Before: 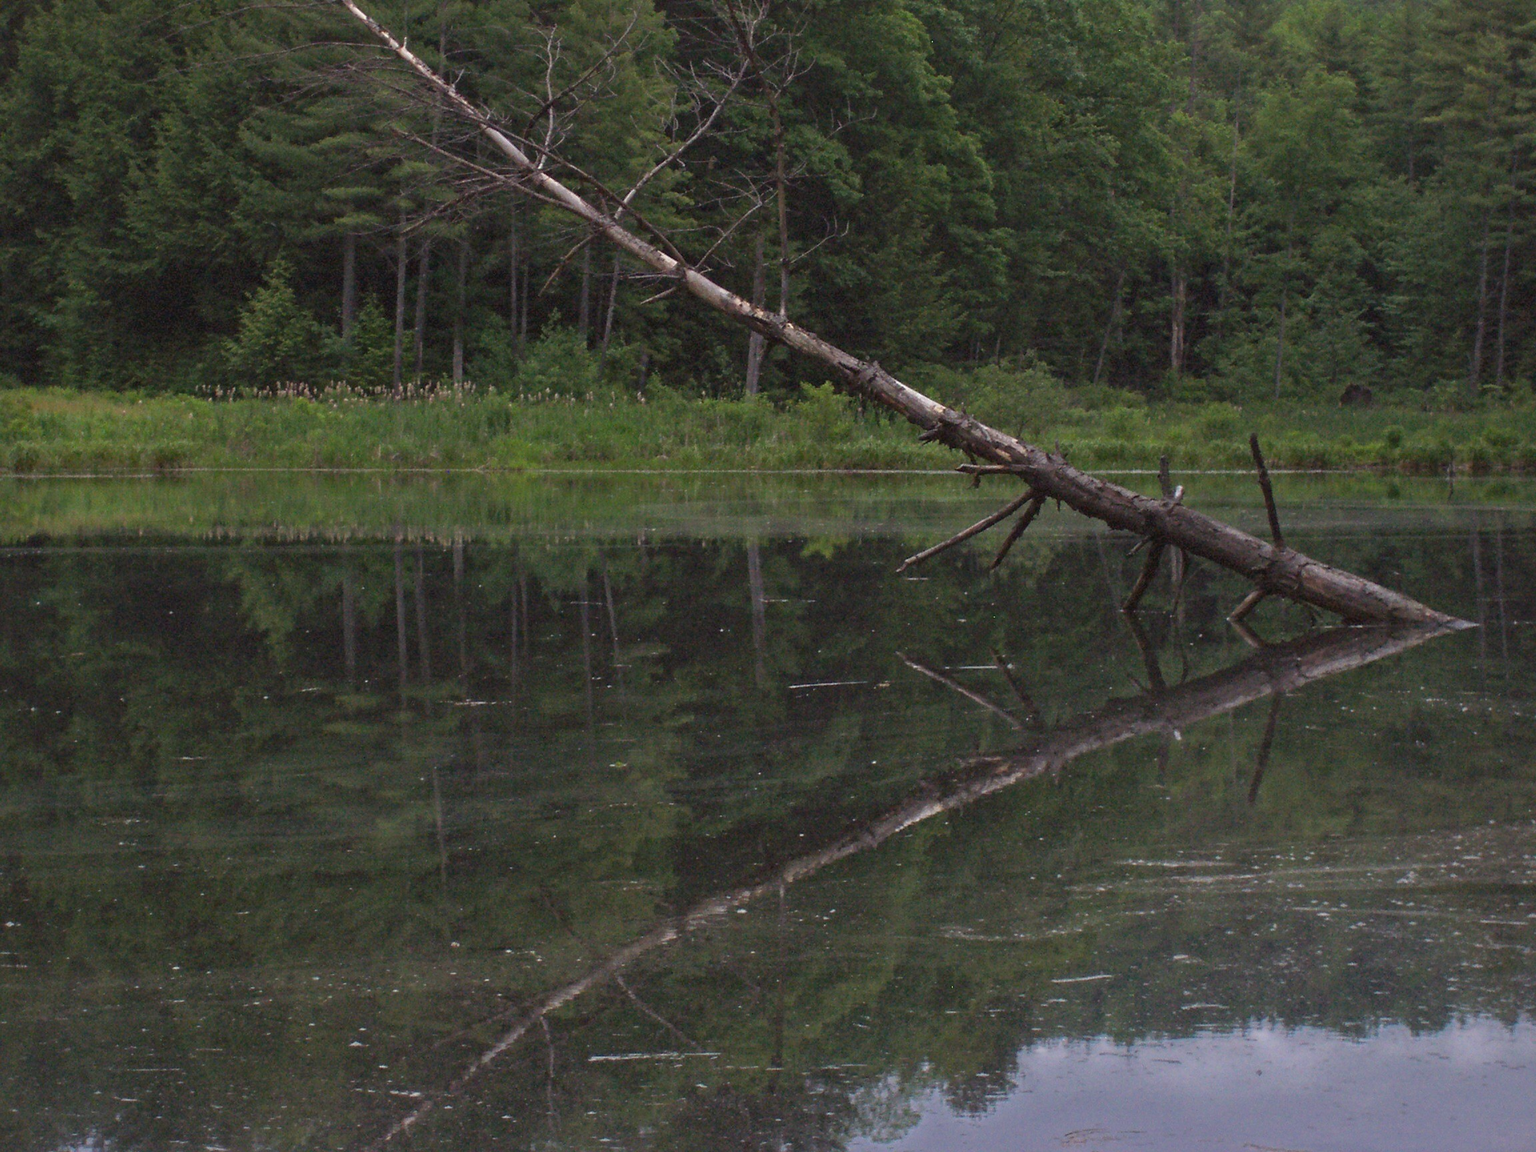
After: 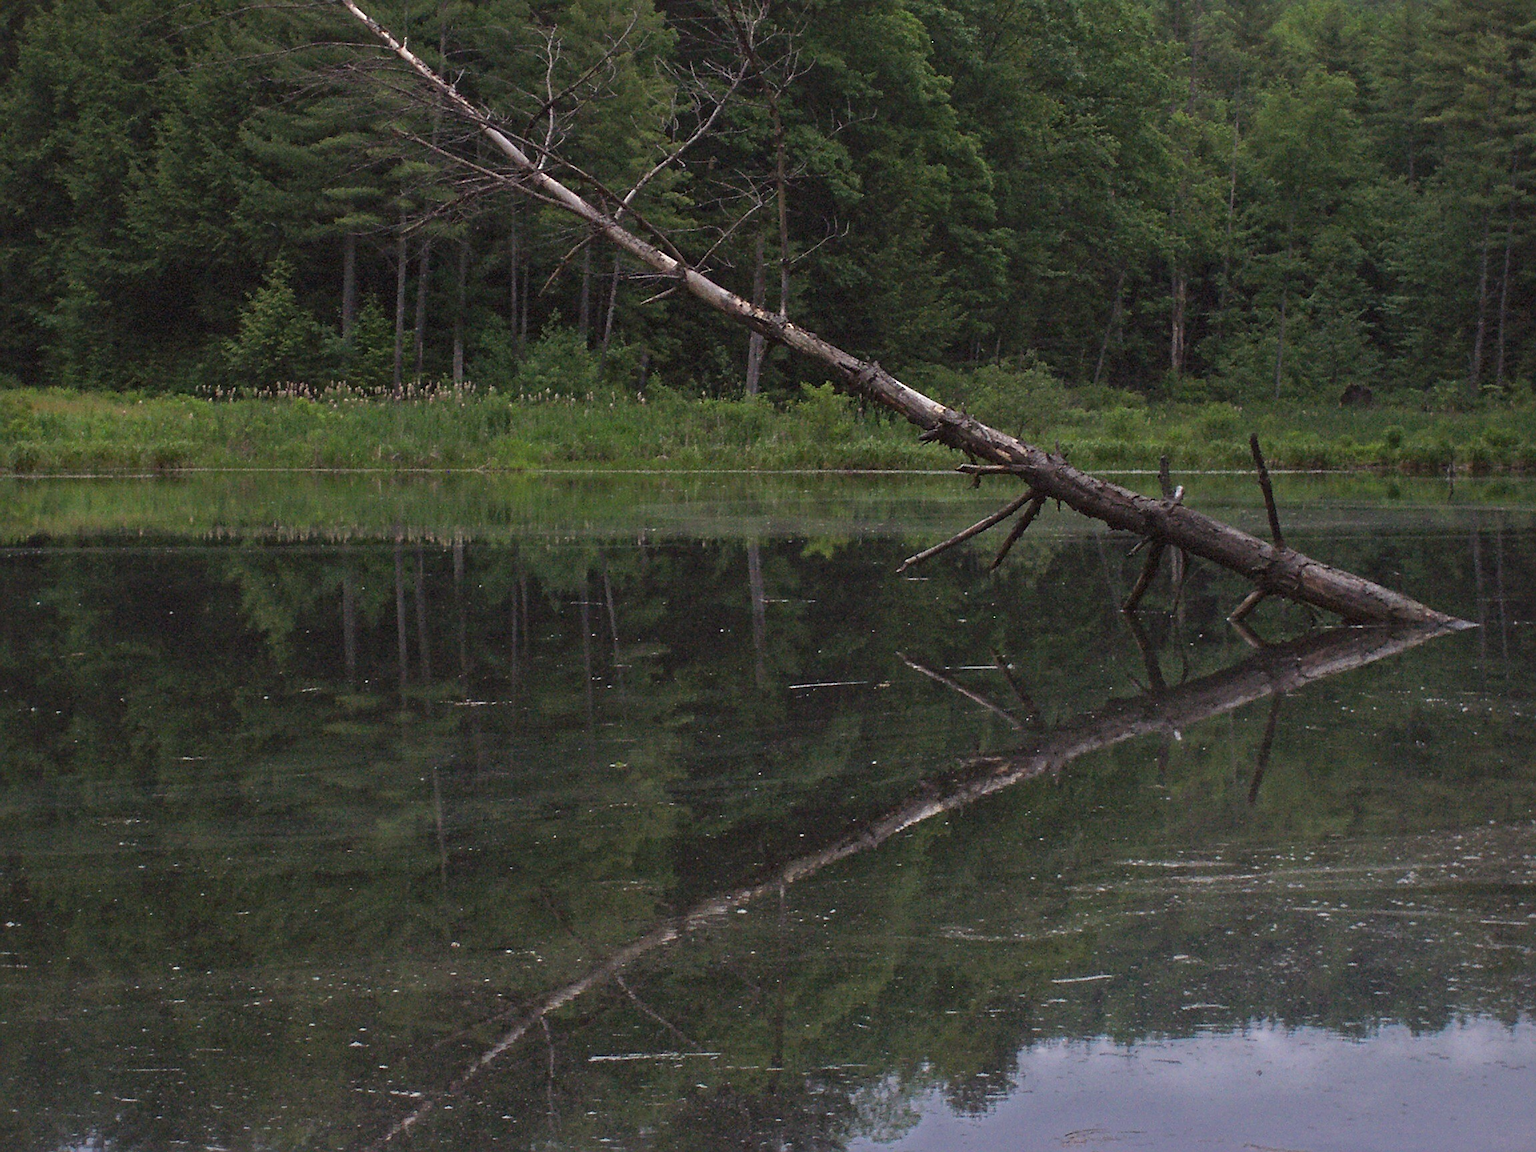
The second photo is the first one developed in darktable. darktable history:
sharpen: on, module defaults
tone curve: curves: ch0 [(0, 0) (0.161, 0.144) (0.501, 0.497) (1, 1)], color space Lab, linked channels, preserve colors none
